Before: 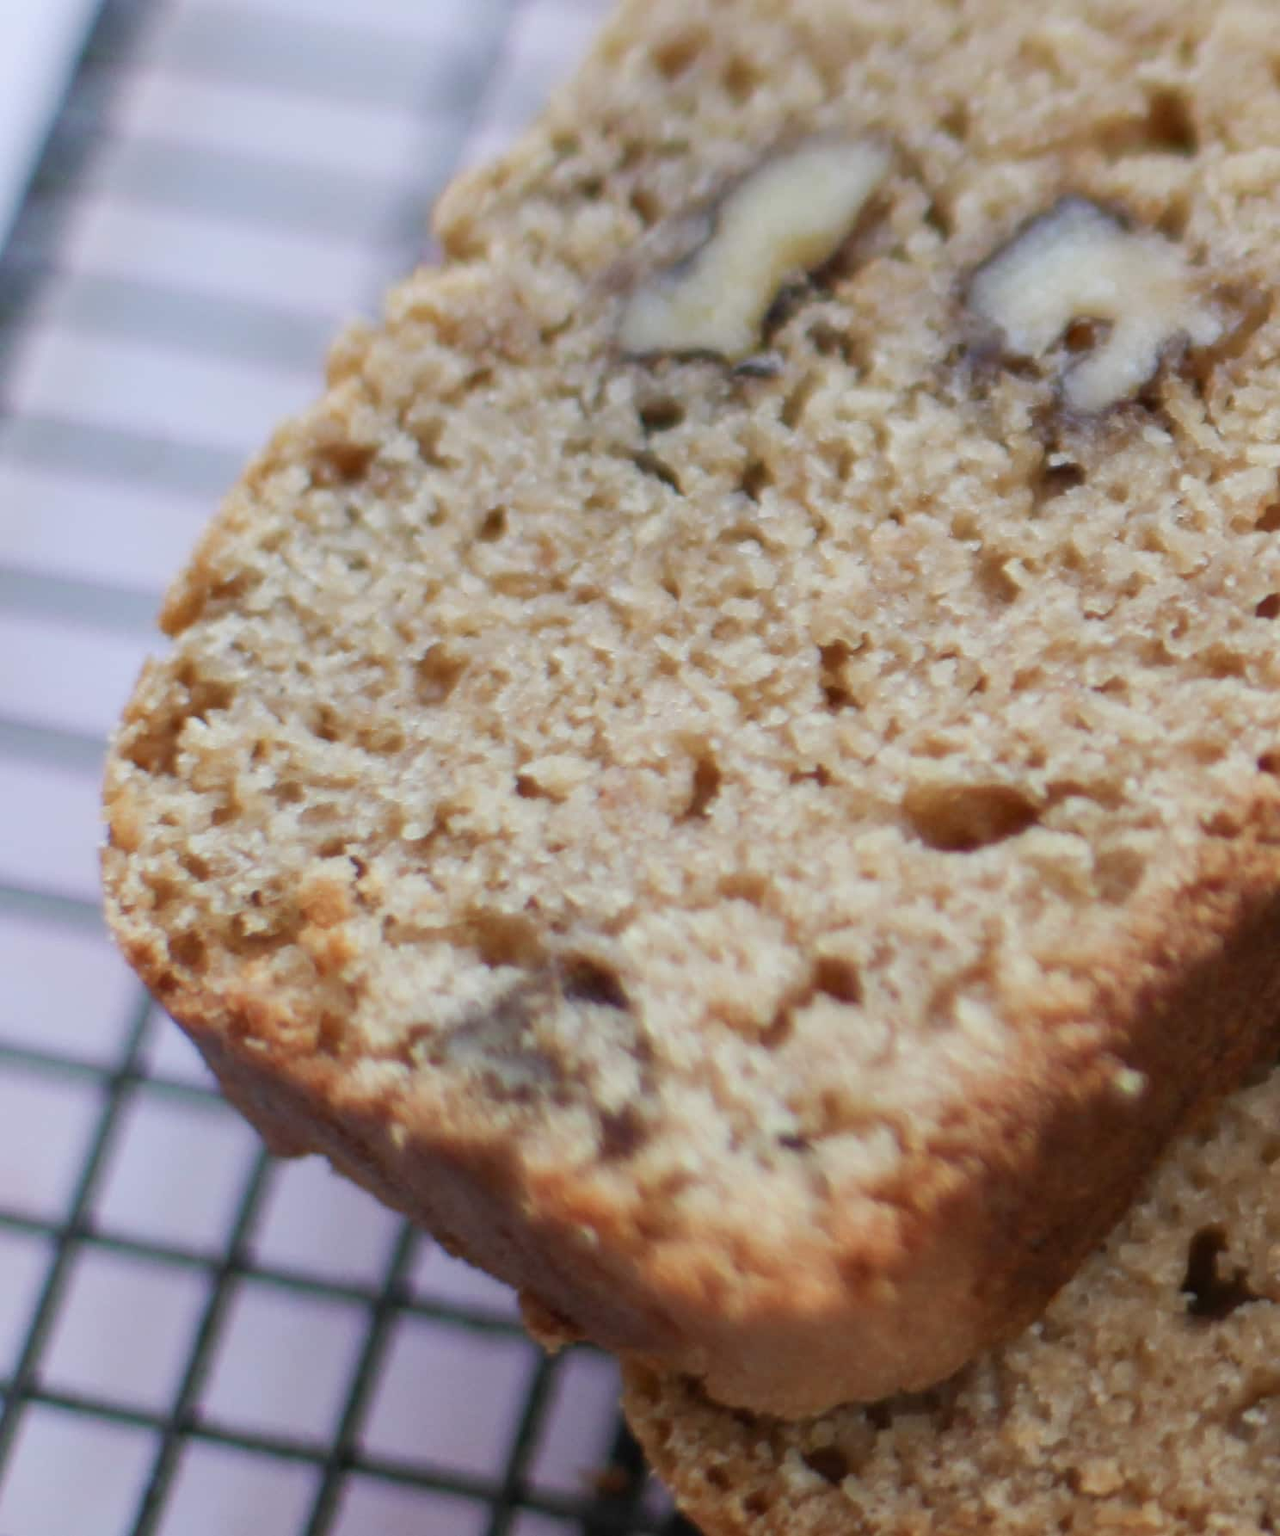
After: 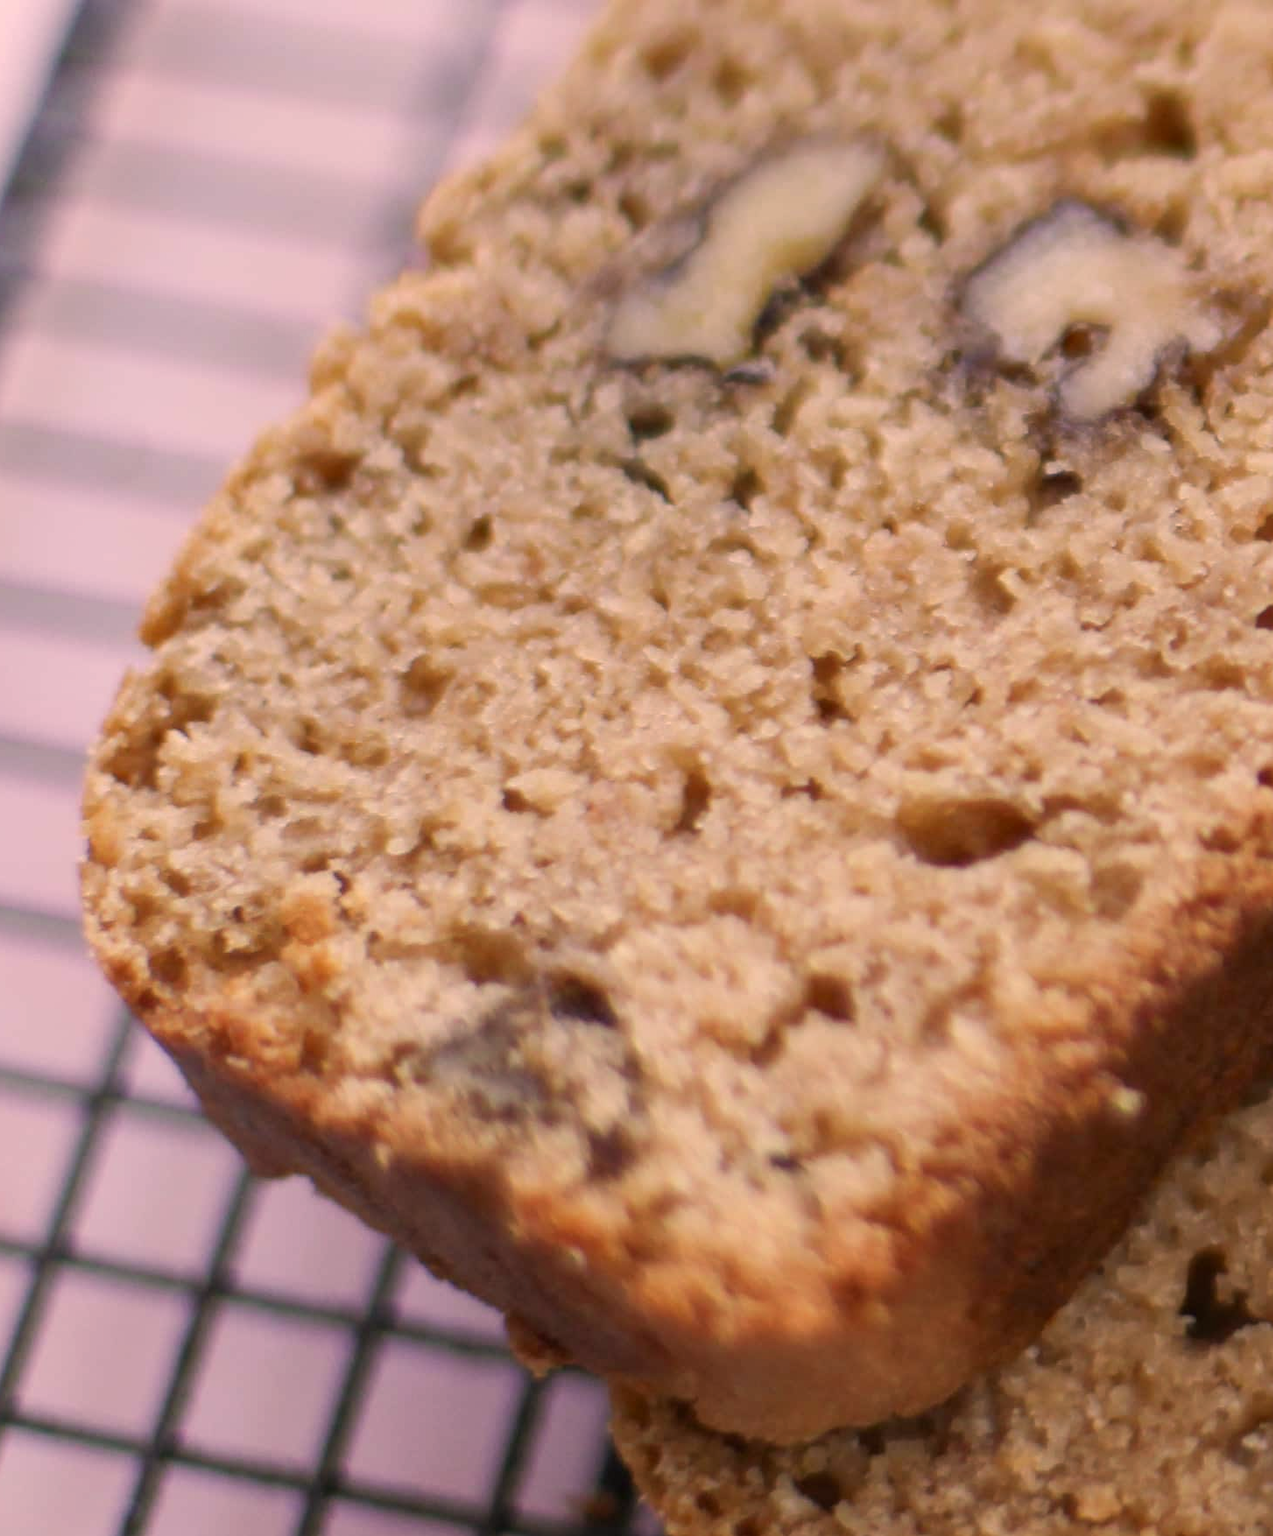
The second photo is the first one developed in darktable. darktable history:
color correction: highlights a* 17.55, highlights b* 18.59
exposure: compensate exposure bias true, compensate highlight preservation false
crop and rotate: left 1.756%, right 0.509%, bottom 1.689%
